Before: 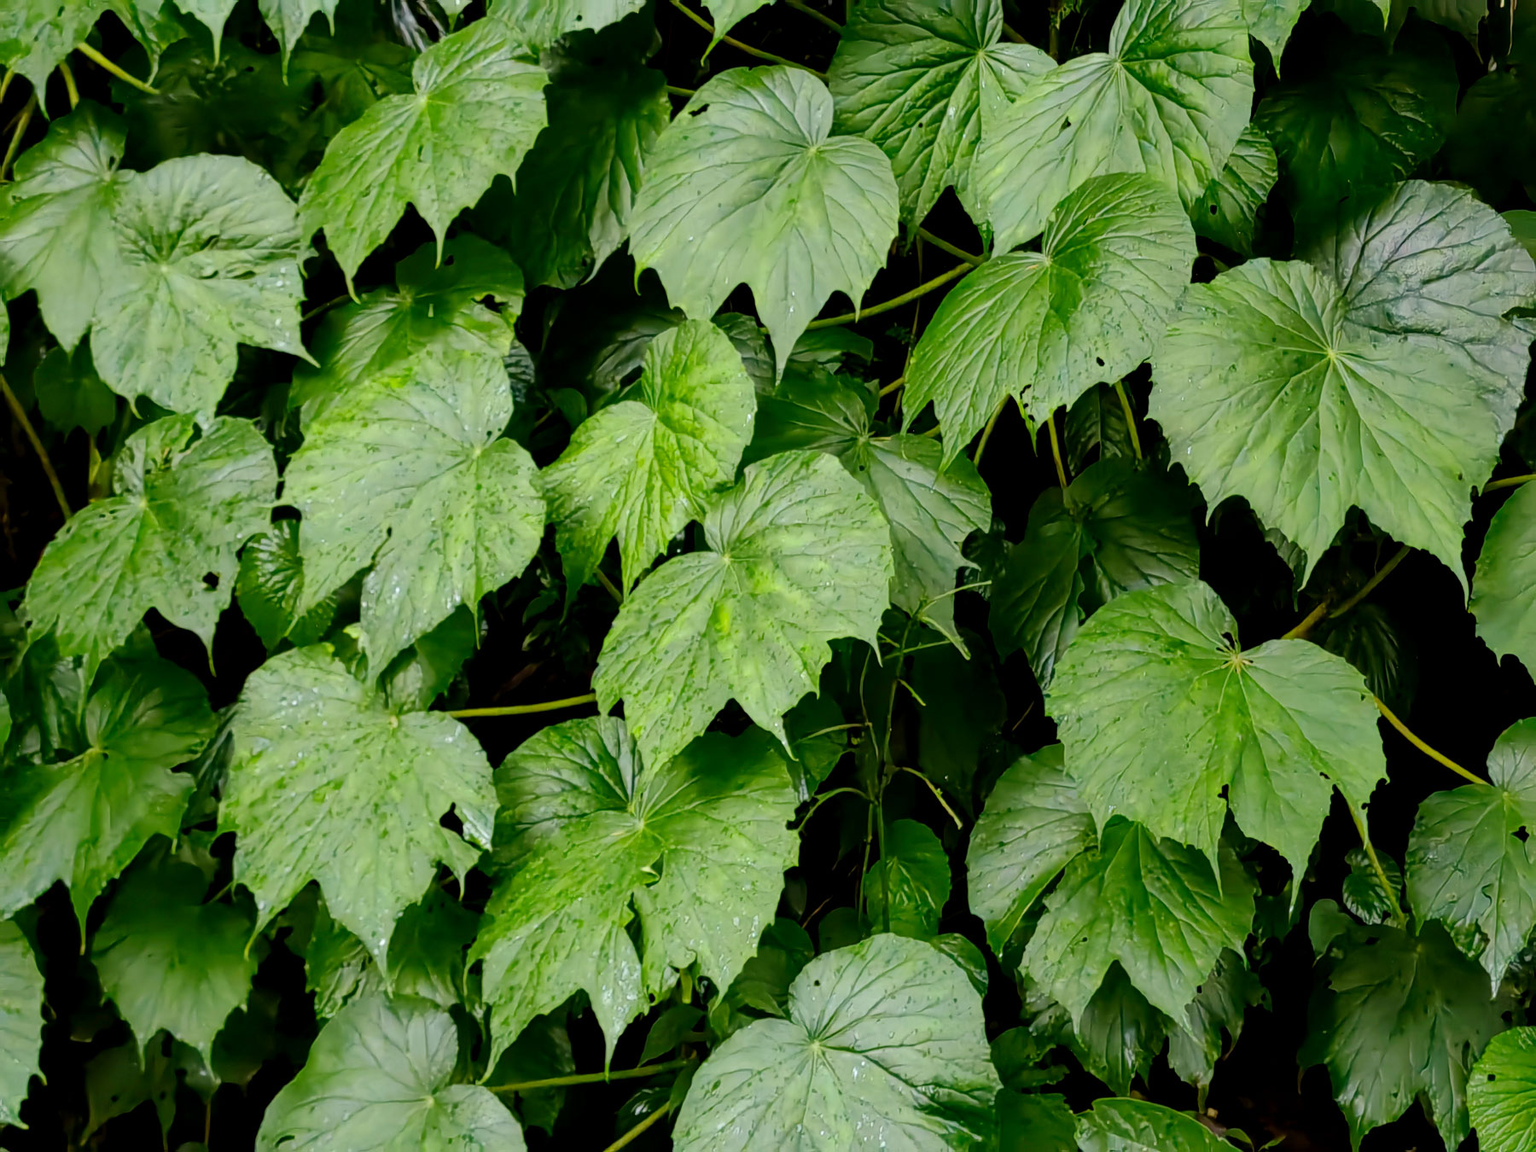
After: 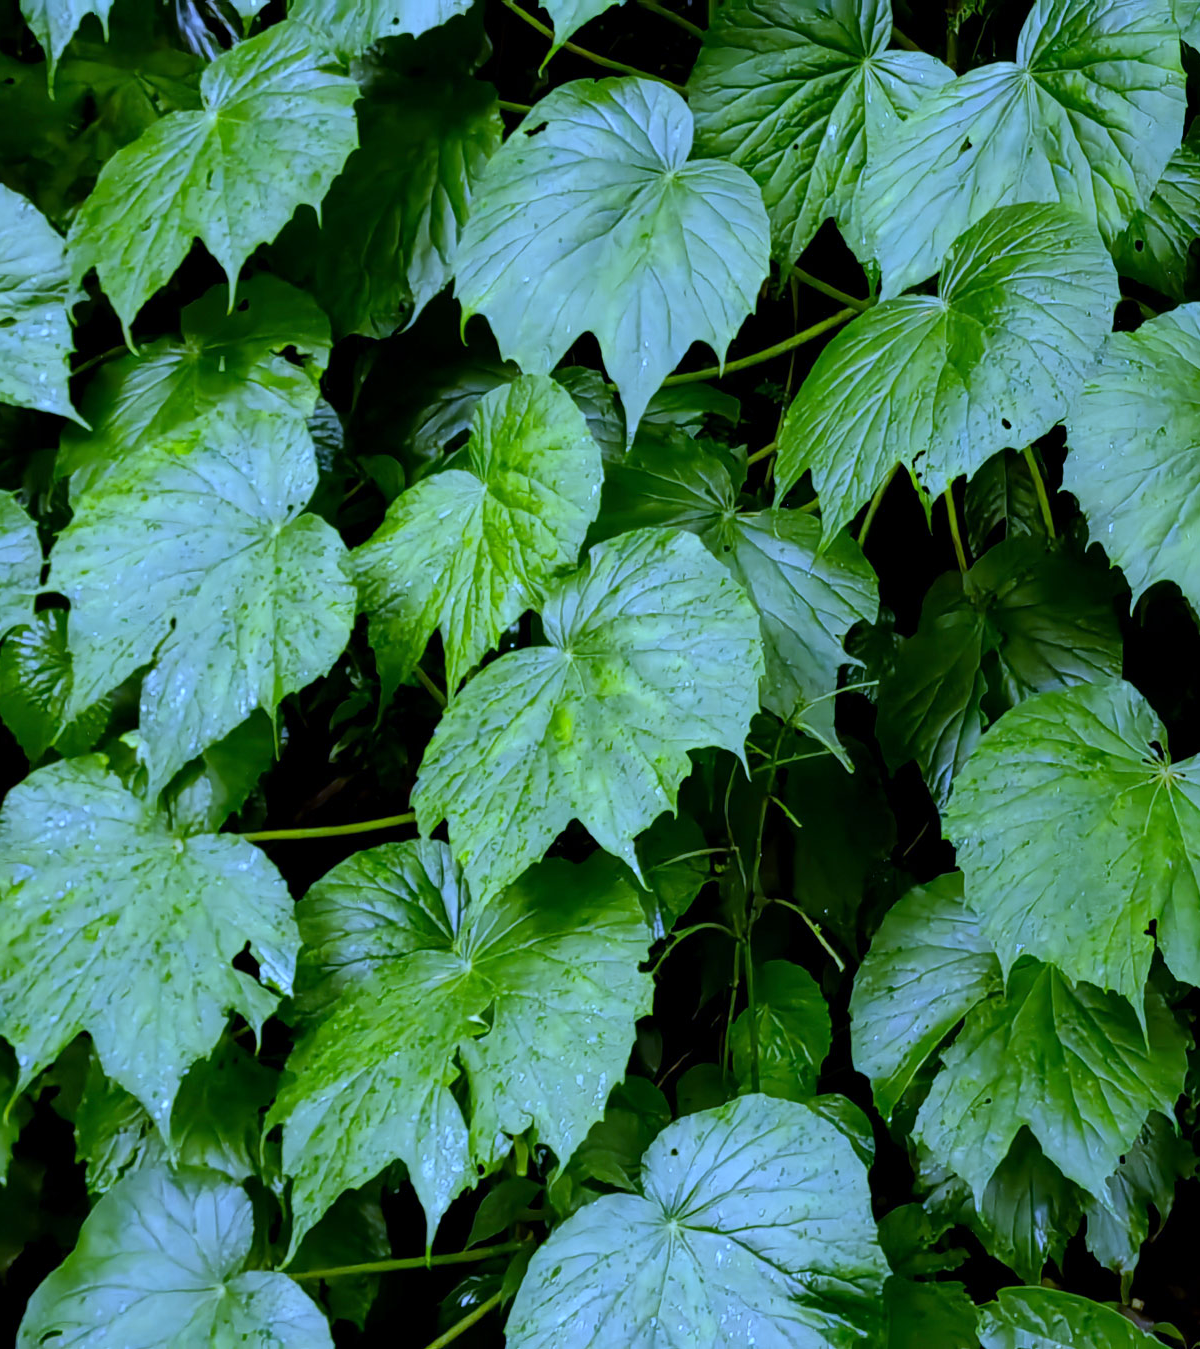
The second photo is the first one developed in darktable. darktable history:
crop and rotate: left 15.754%, right 17.579%
white balance: red 0.766, blue 1.537
